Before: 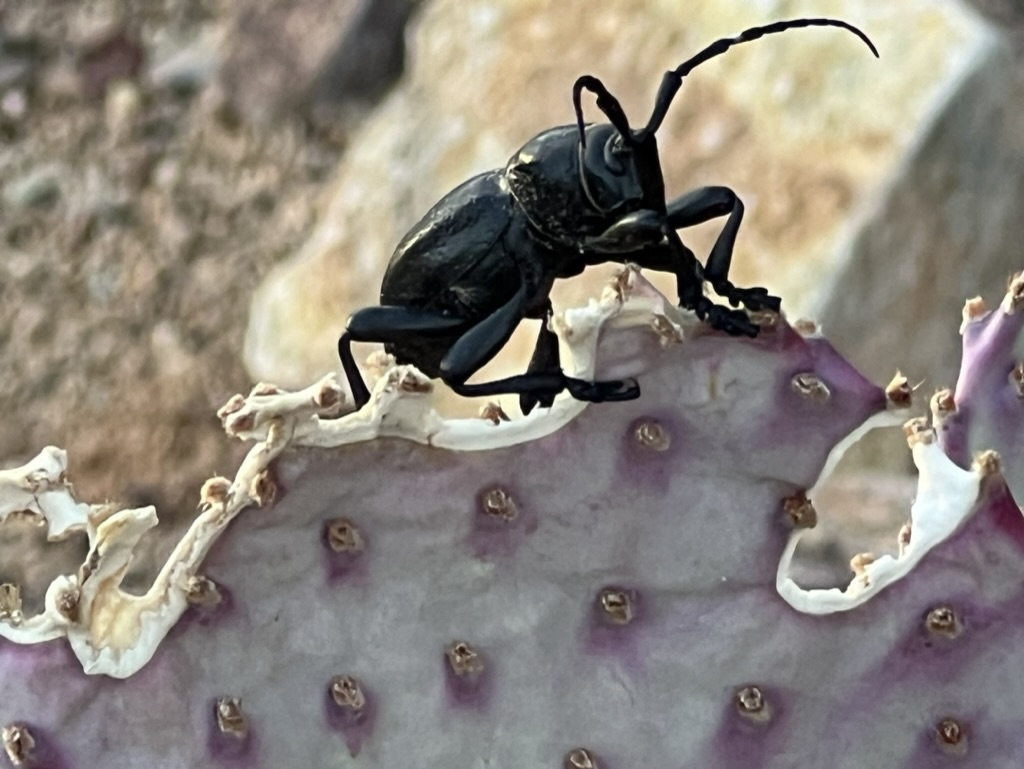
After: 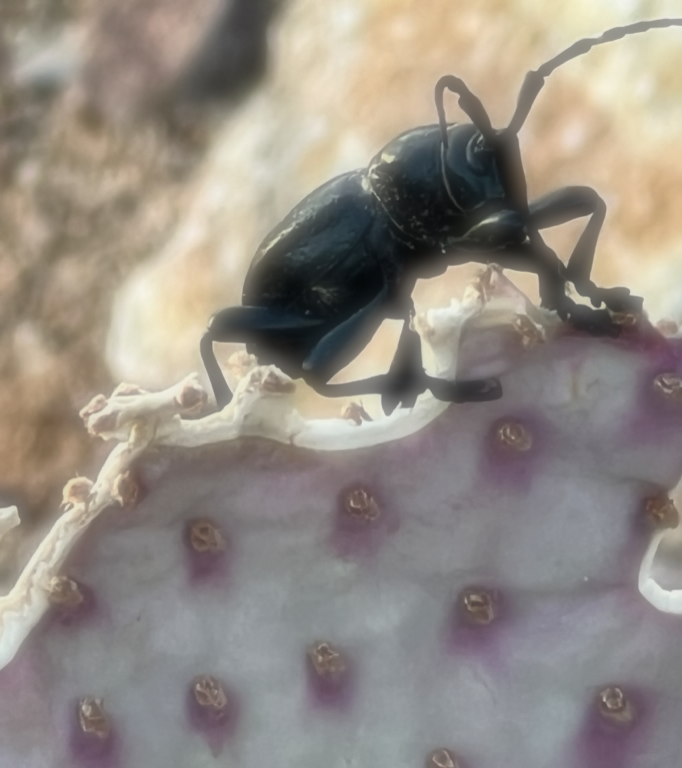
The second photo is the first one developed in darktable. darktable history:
soften: on, module defaults
crop and rotate: left 13.537%, right 19.796%
